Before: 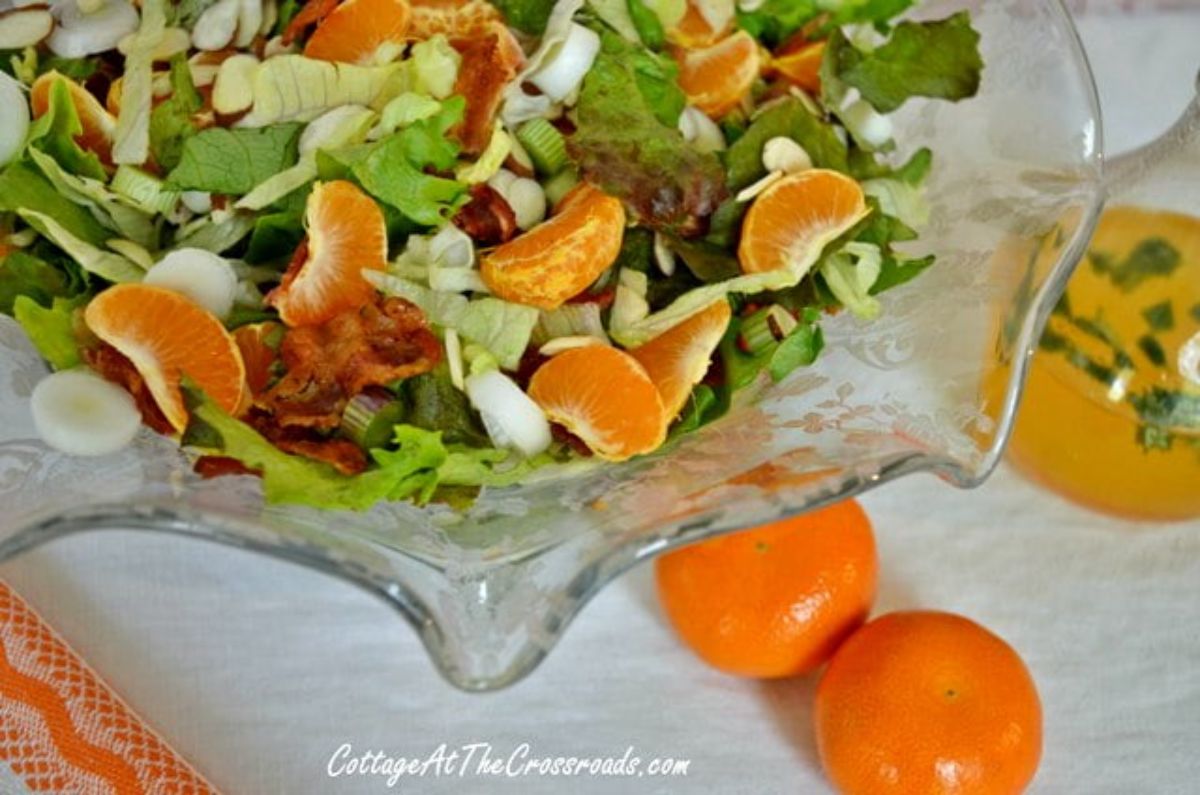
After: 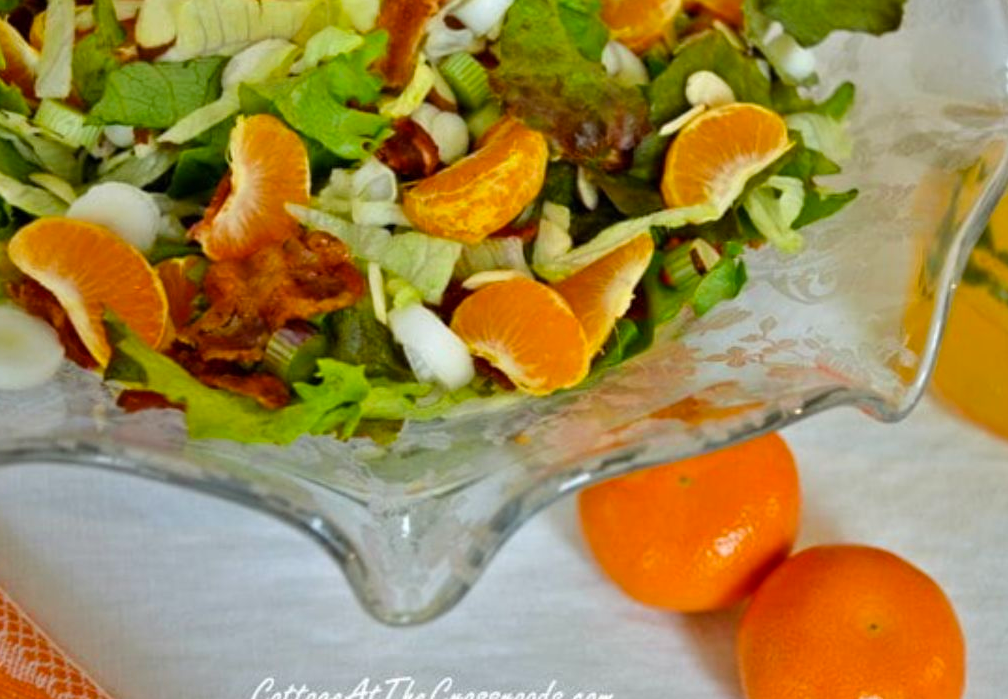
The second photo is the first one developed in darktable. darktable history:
crop: left 6.457%, top 8.33%, right 9.541%, bottom 3.631%
color balance rgb: shadows lift › chroma 1.043%, shadows lift › hue 28.34°, perceptual saturation grading › global saturation 17.912%
